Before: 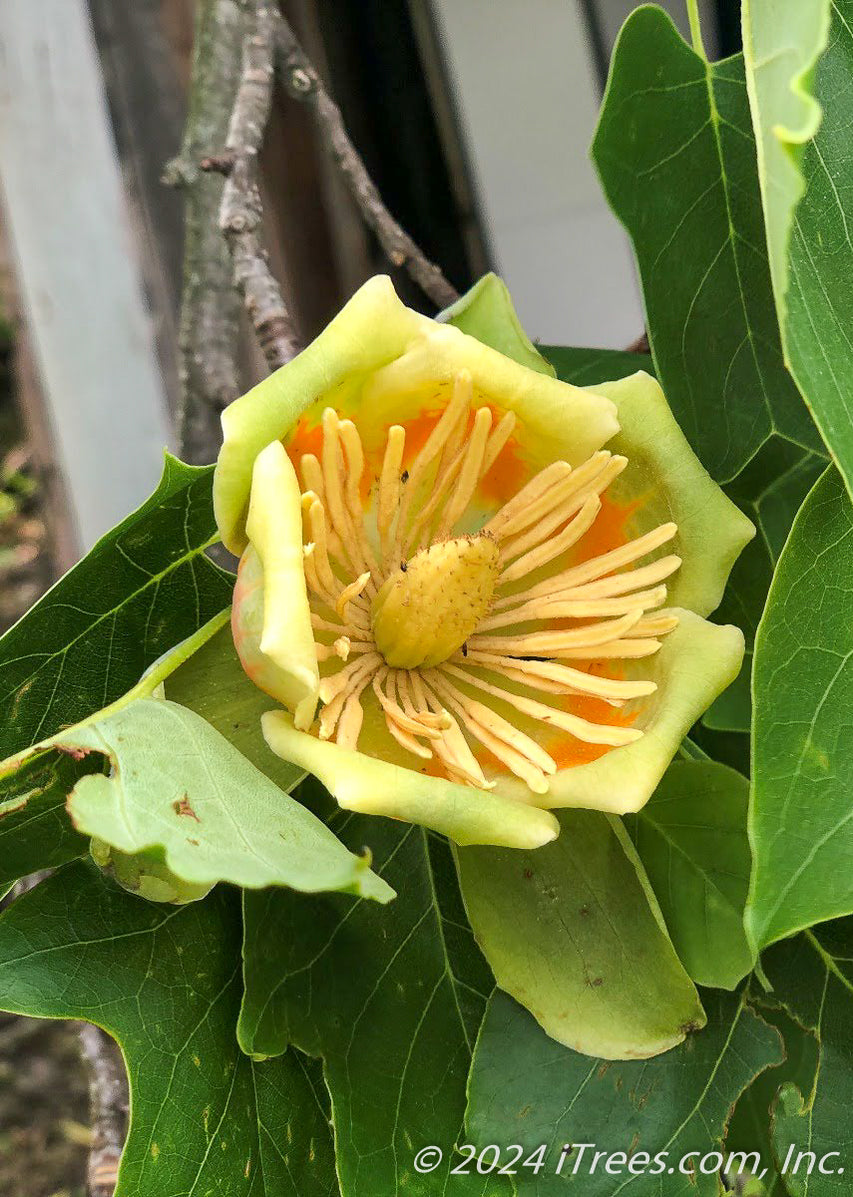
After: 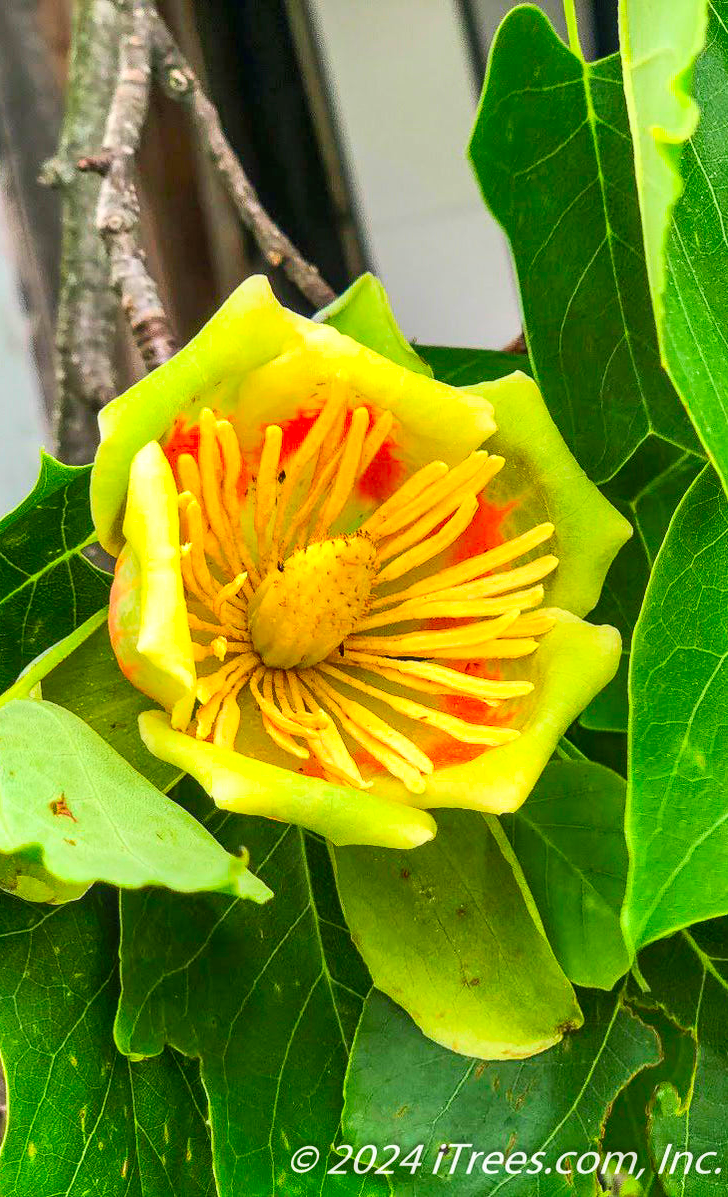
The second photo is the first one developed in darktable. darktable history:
contrast brightness saturation: contrast 0.2, brightness 0.2, saturation 0.8
local contrast: on, module defaults
crop and rotate: left 14.584%
shadows and highlights: soften with gaussian
